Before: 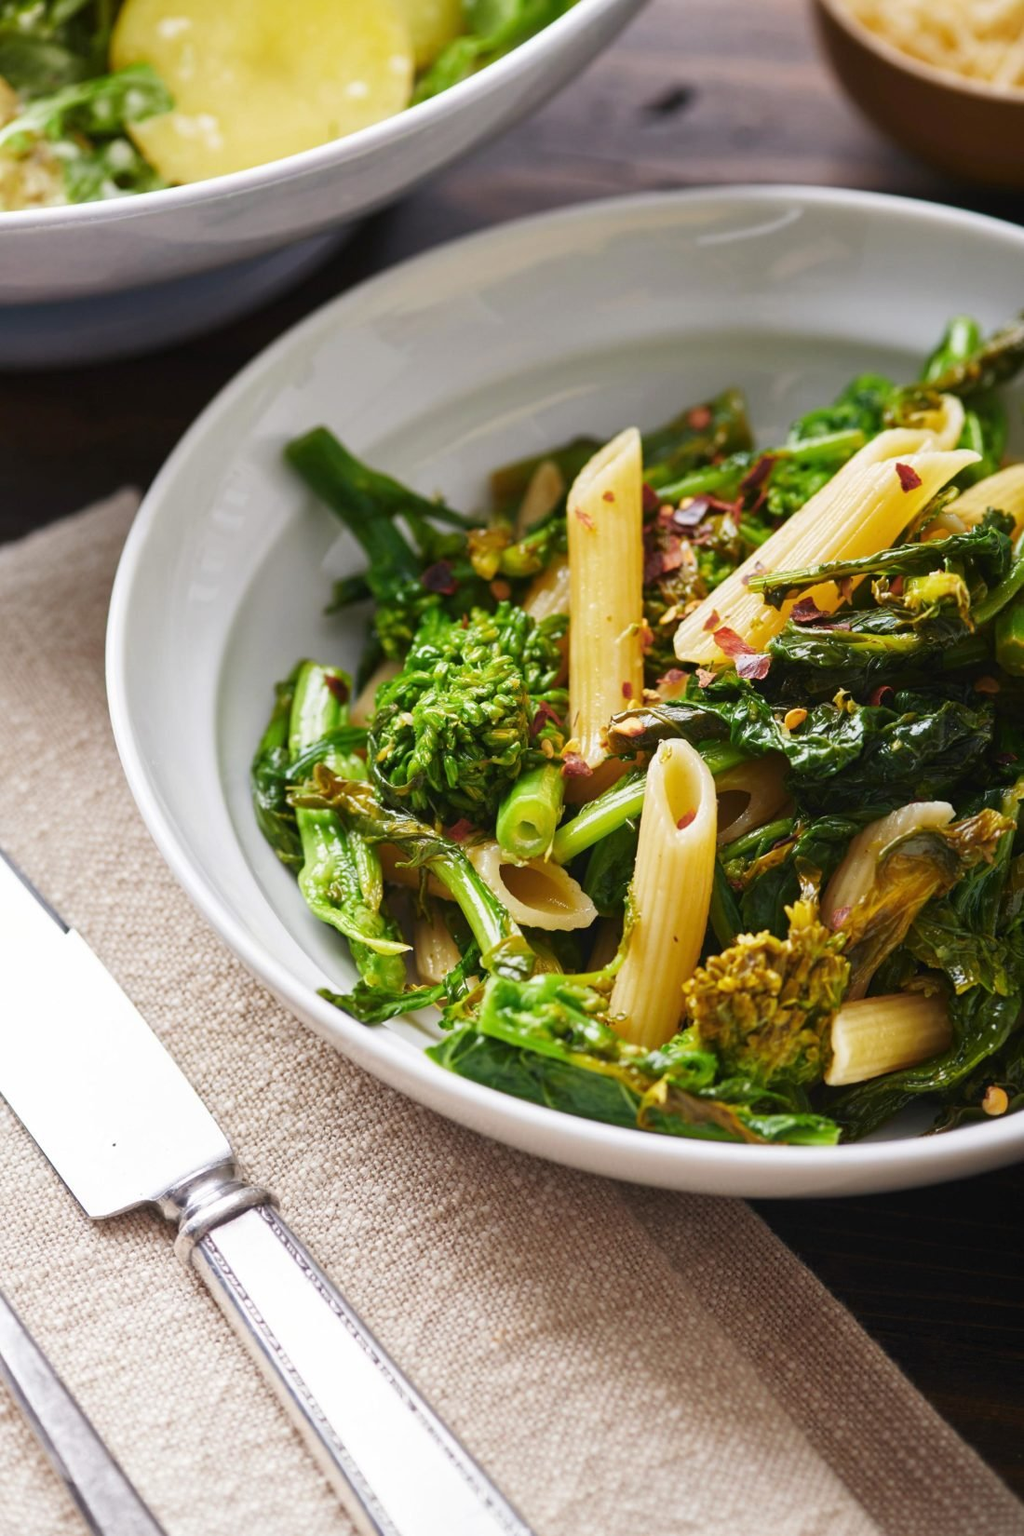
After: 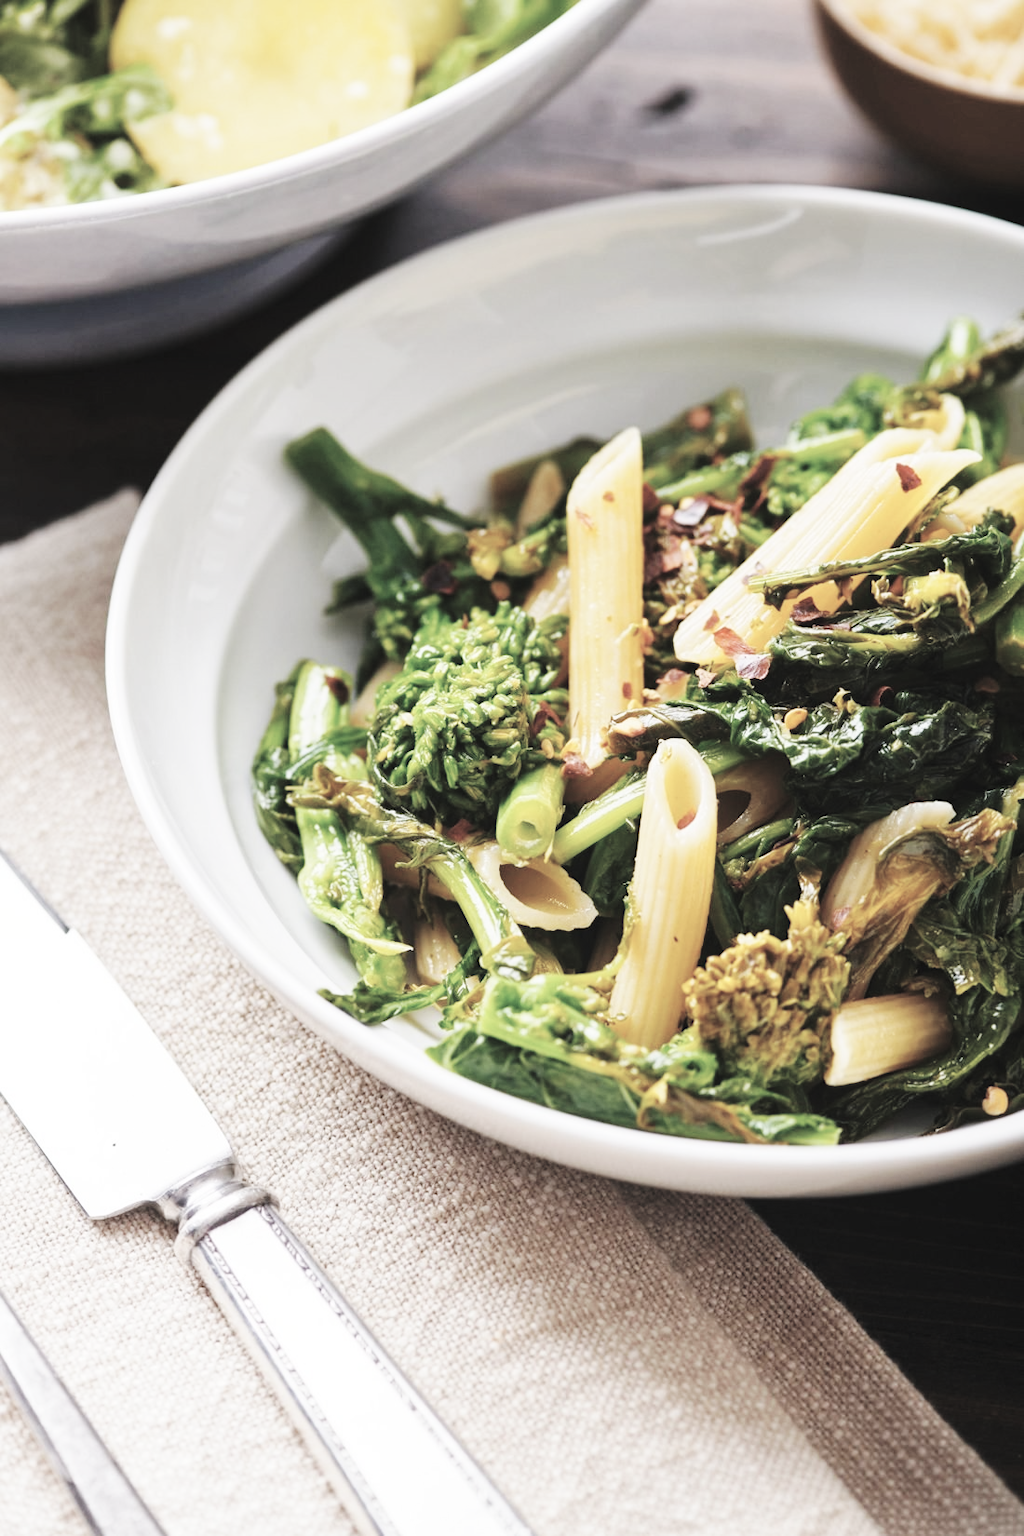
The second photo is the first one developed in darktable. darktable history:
contrast brightness saturation: brightness 0.189, saturation -0.519
base curve: curves: ch0 [(0, 0) (0.036, 0.025) (0.121, 0.166) (0.206, 0.329) (0.605, 0.79) (1, 1)], preserve colors none
